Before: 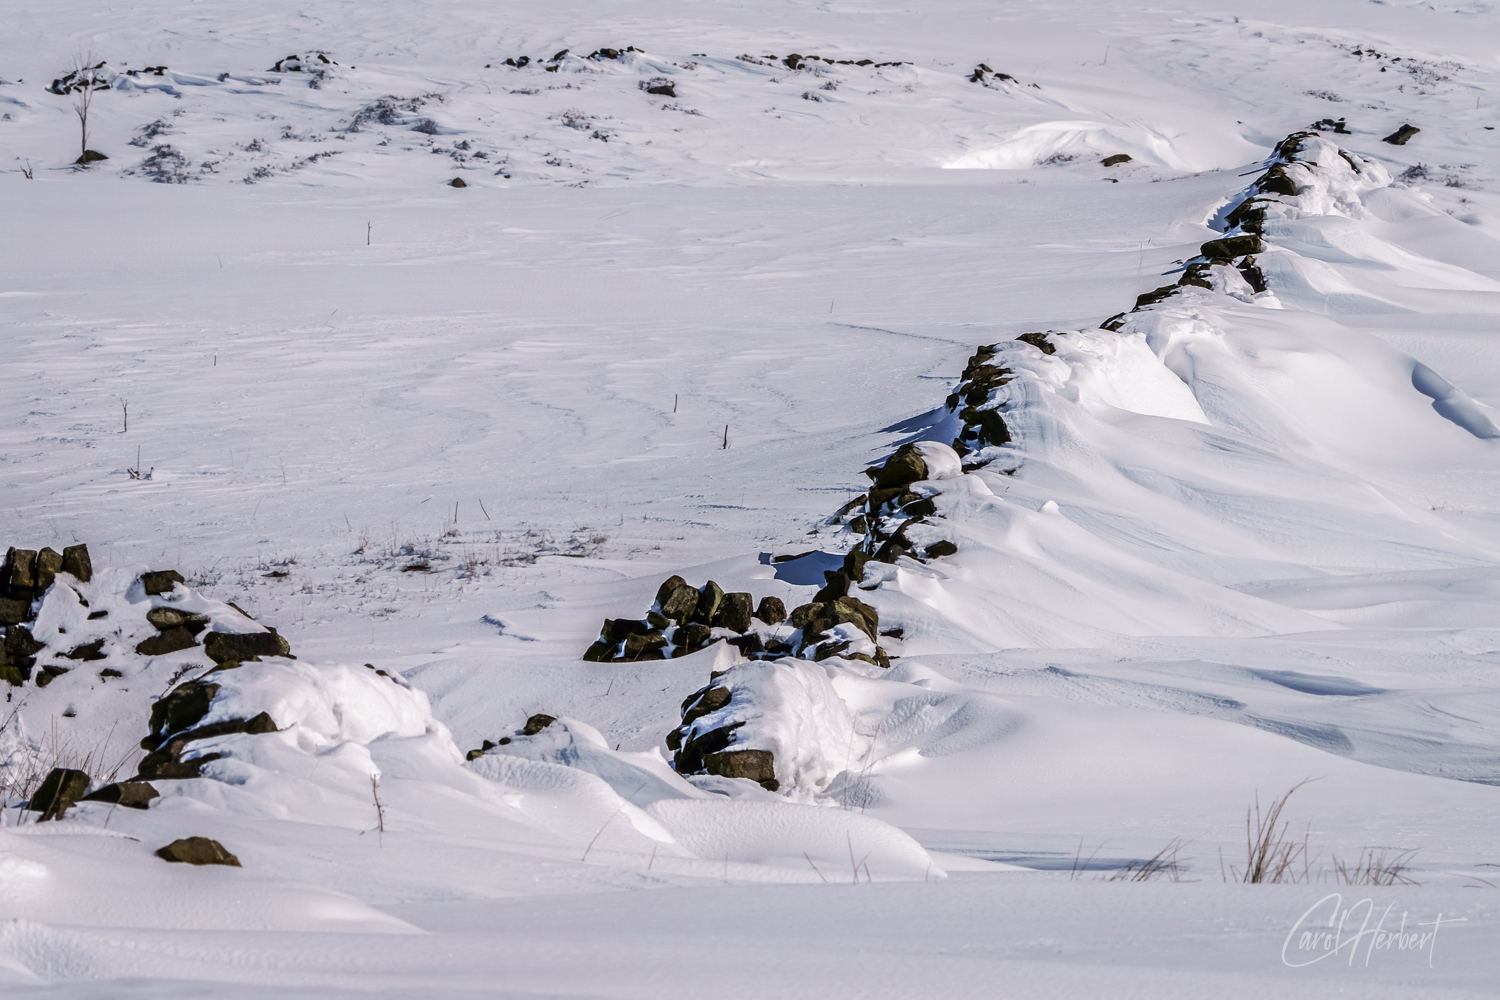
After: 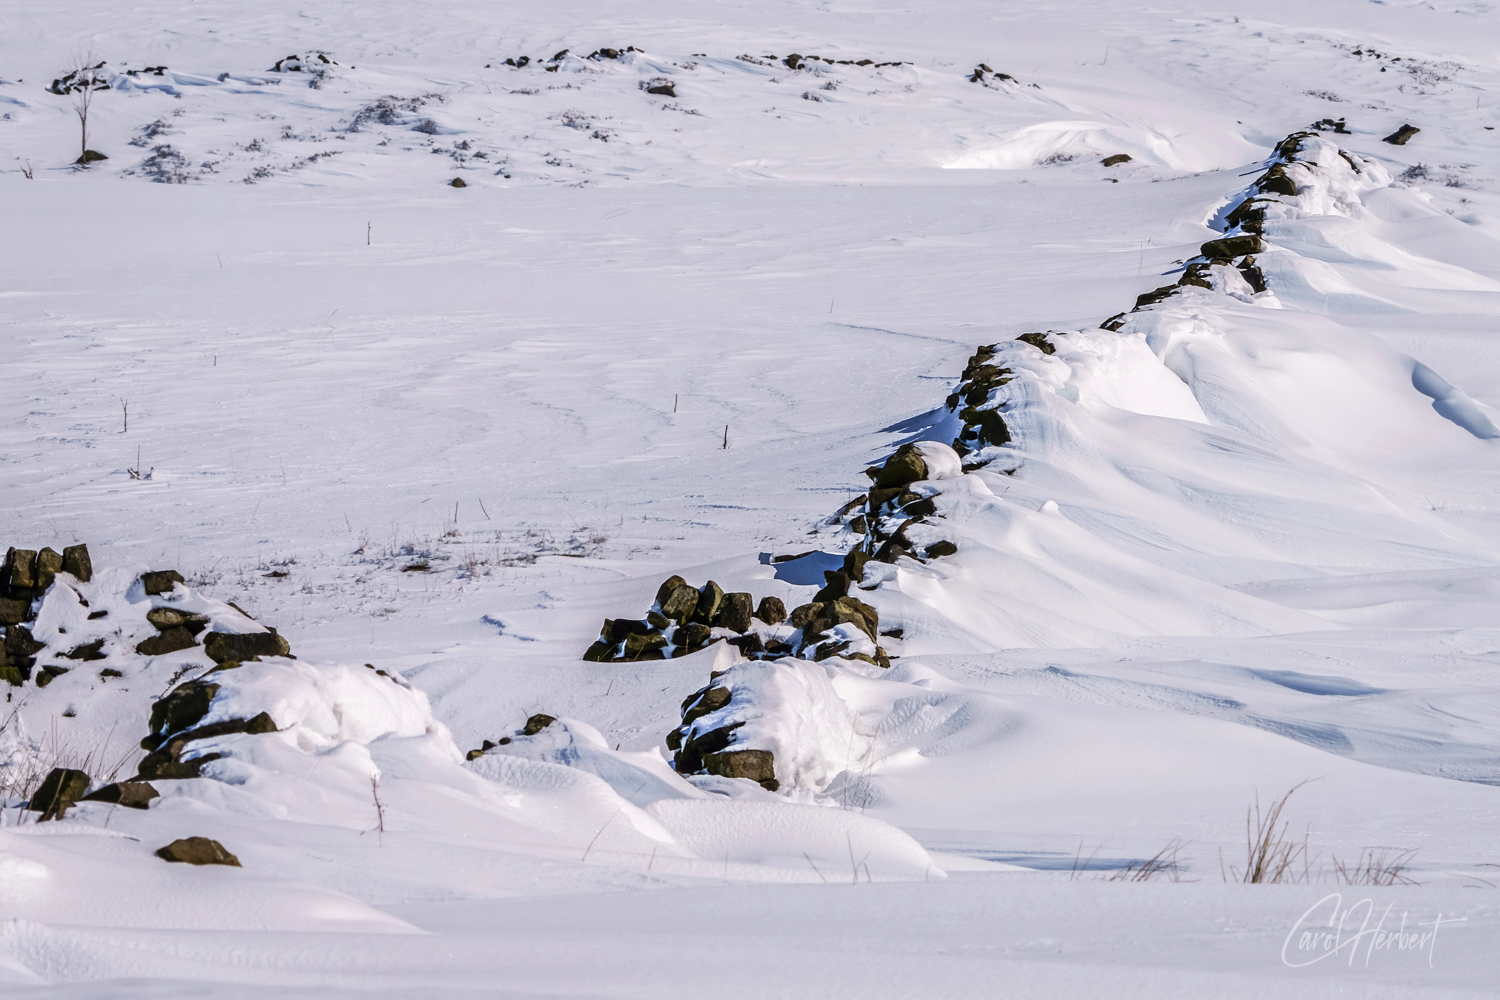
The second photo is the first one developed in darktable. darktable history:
contrast brightness saturation: contrast 0.07, brightness 0.08, saturation 0.18
tone equalizer: on, module defaults
